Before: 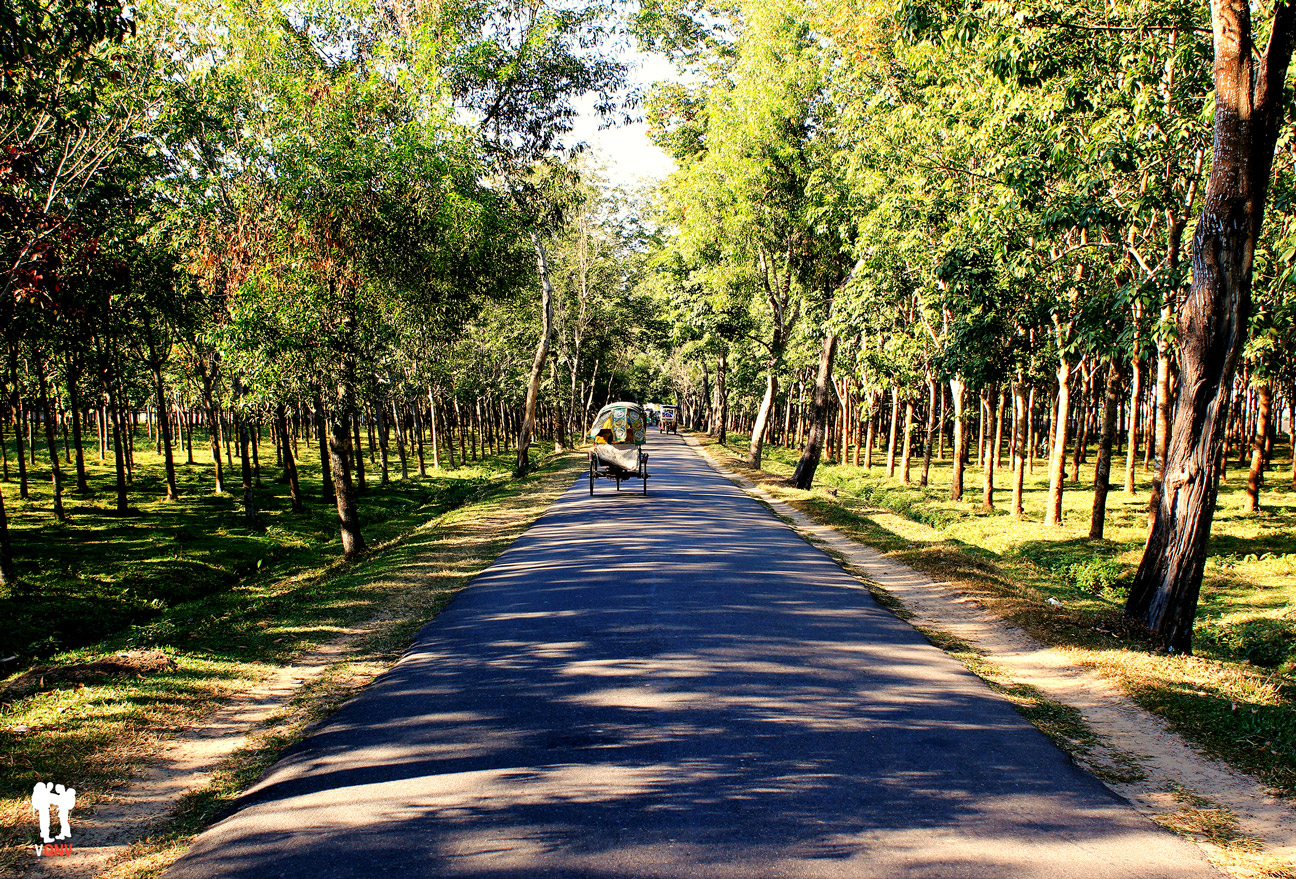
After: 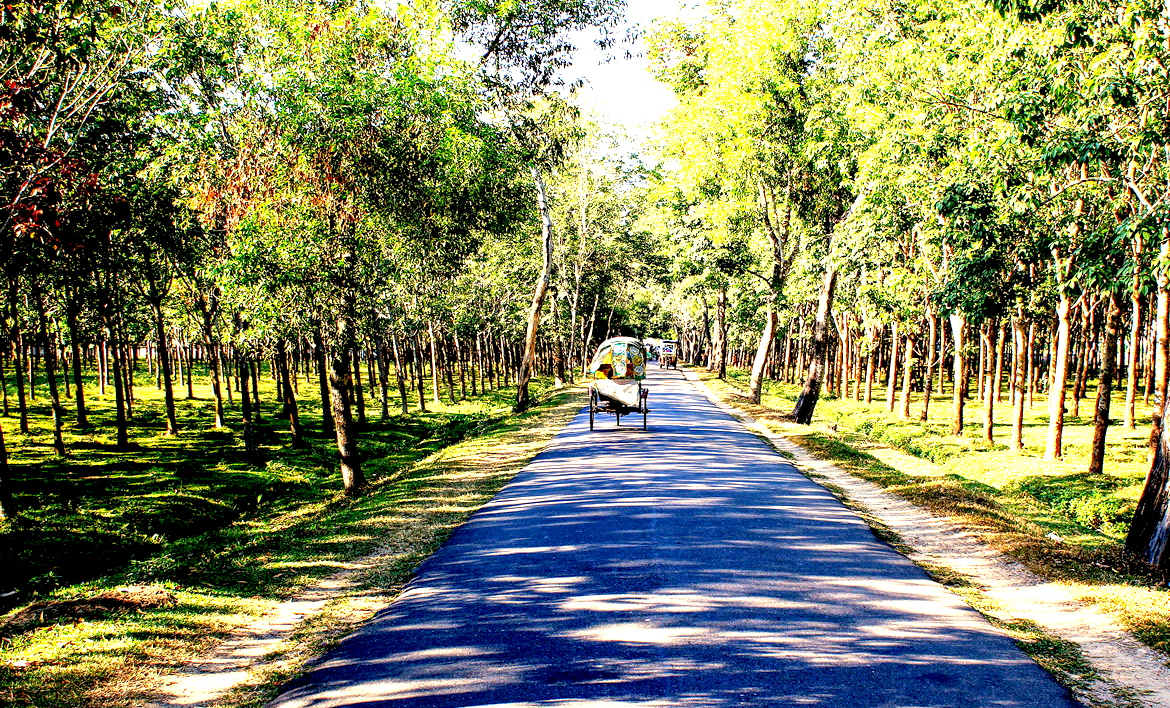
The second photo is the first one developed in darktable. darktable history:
local contrast: on, module defaults
exposure: black level correction 0.009, exposure 1.425 EV, compensate highlight preservation false
crop: top 7.49%, right 9.717%, bottom 11.943%
